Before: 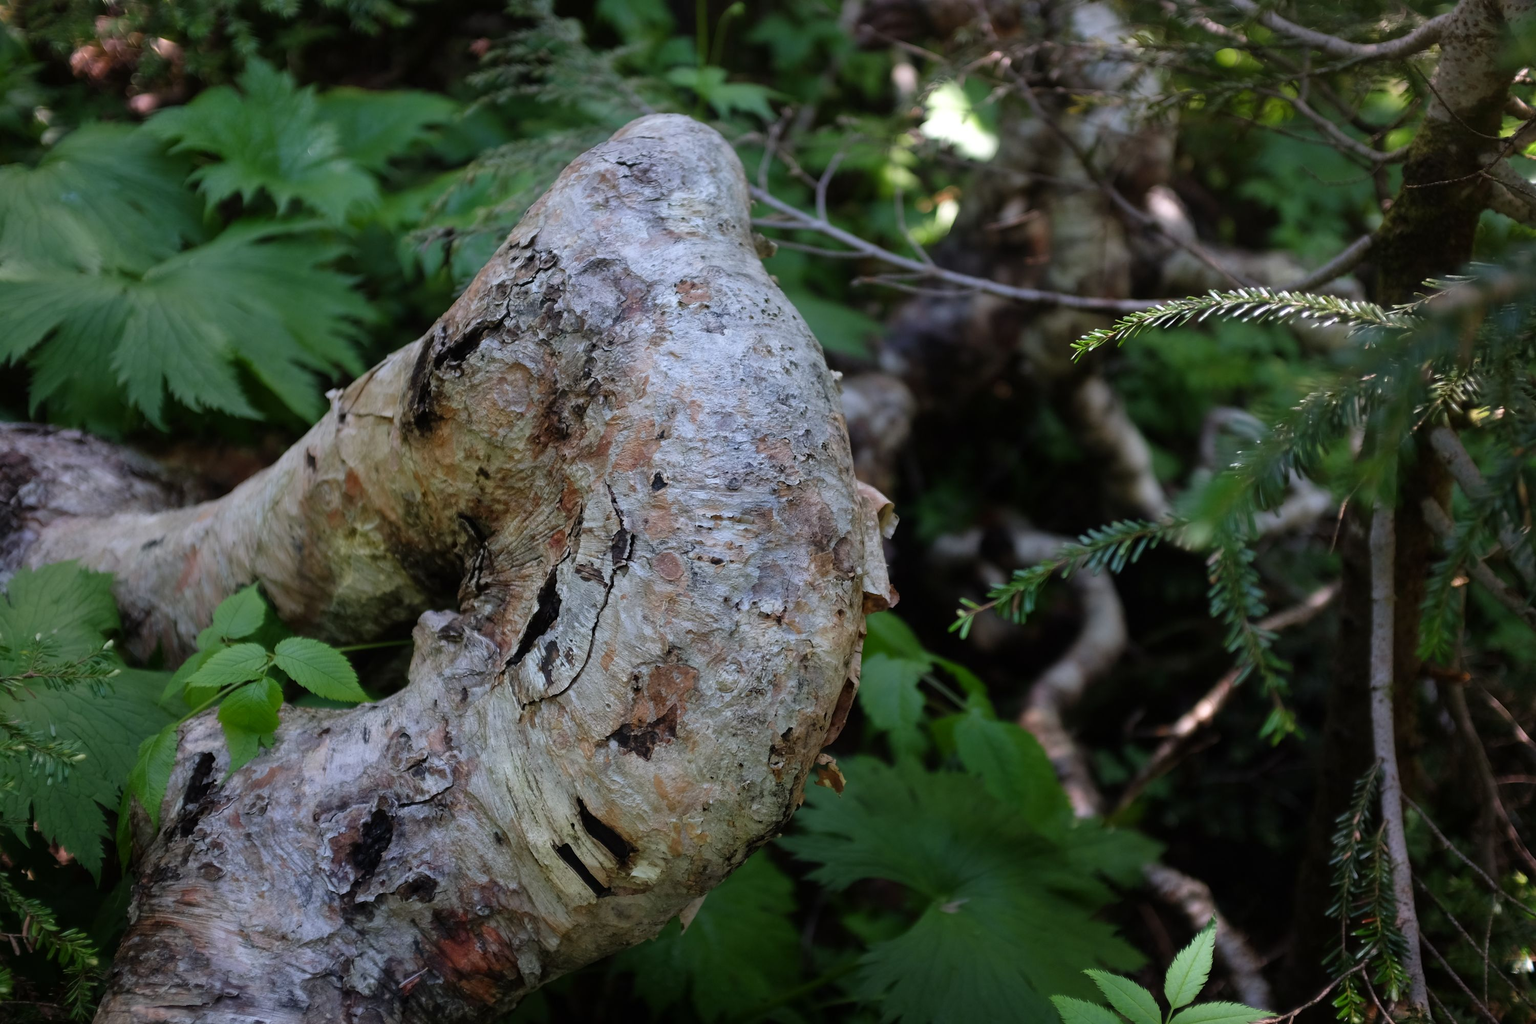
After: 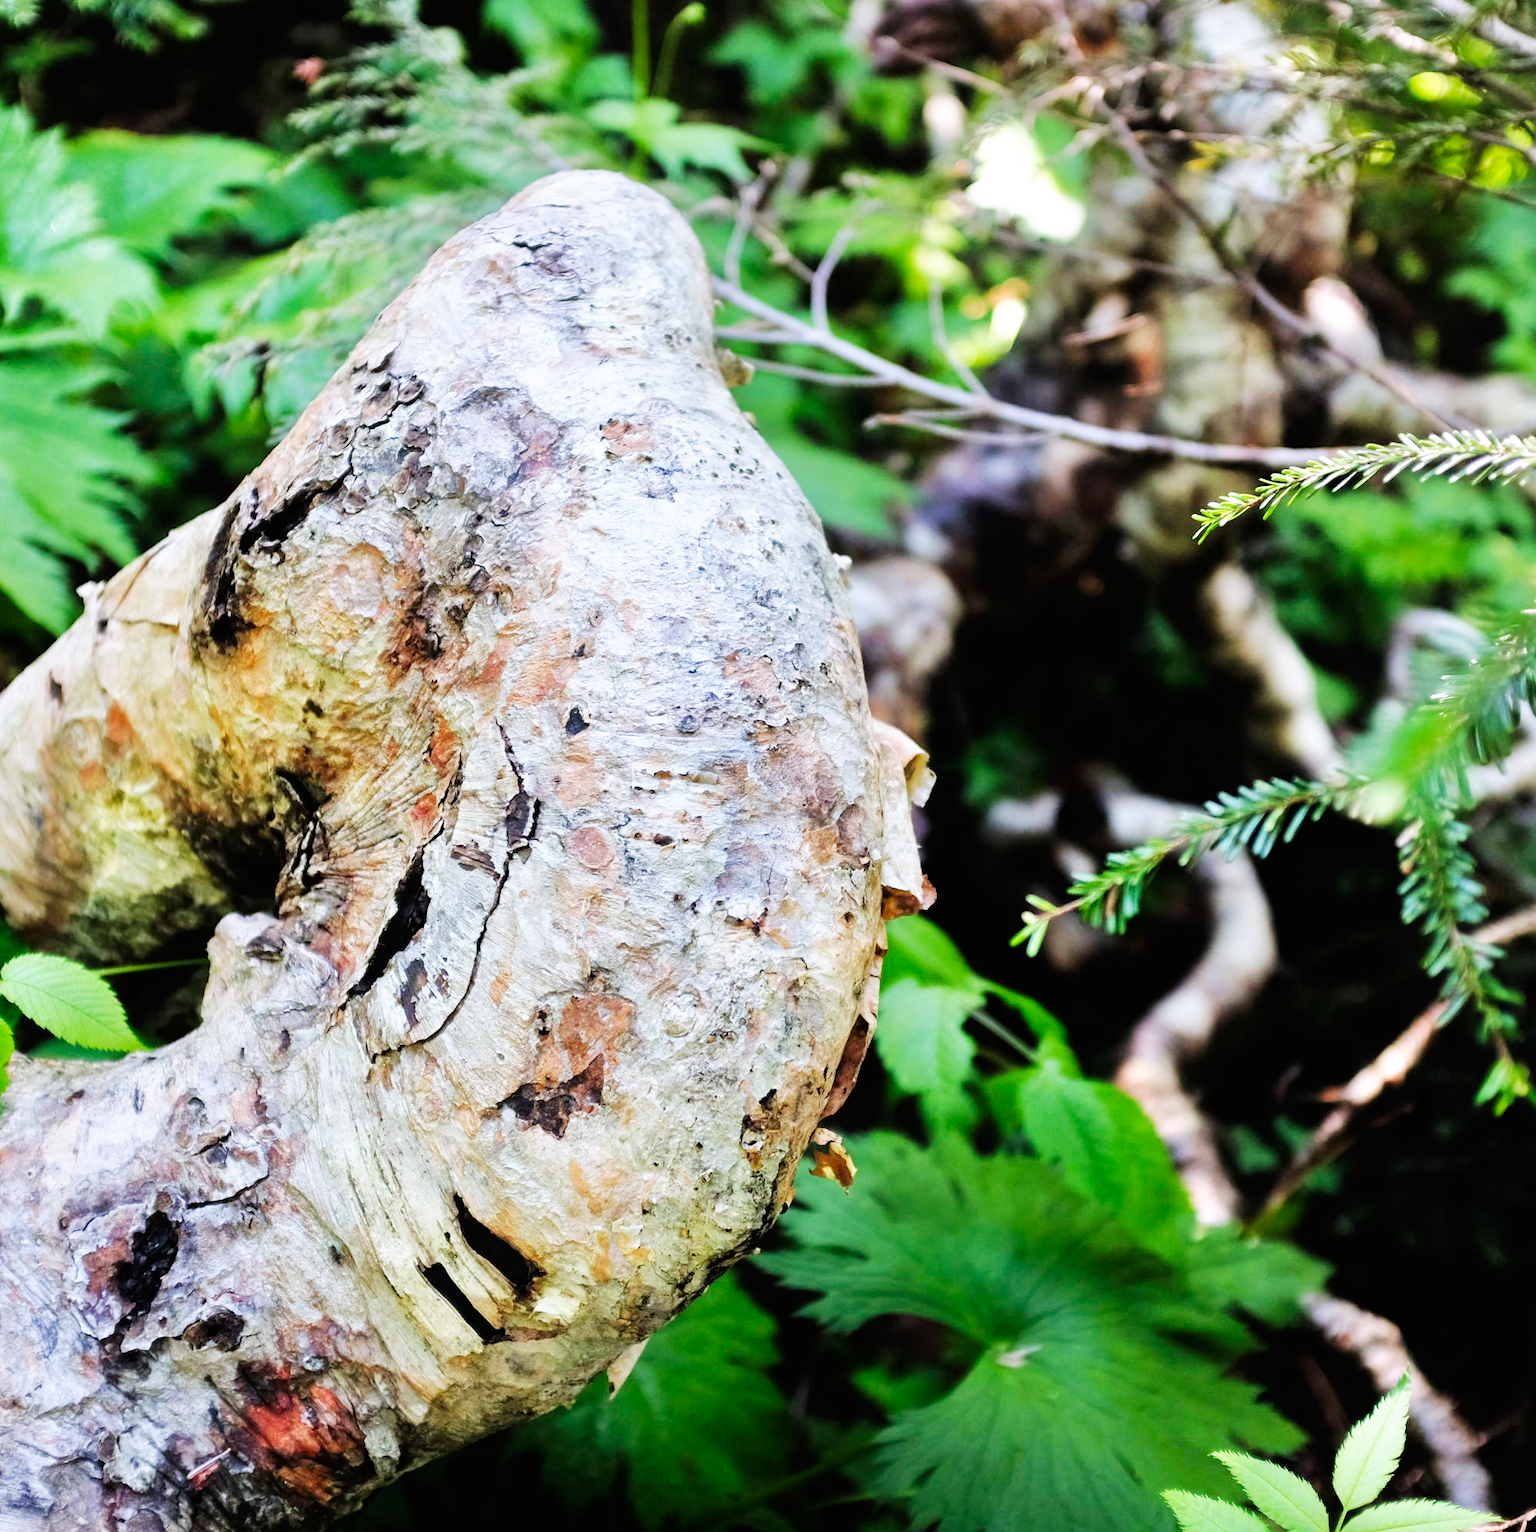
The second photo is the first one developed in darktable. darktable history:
crop and rotate: left 17.84%, right 15.329%
base curve: curves: ch0 [(0, 0) (0.007, 0.004) (0.027, 0.03) (0.046, 0.07) (0.207, 0.54) (0.442, 0.872) (0.673, 0.972) (1, 1)], preserve colors none
tone equalizer: -7 EV 0.151 EV, -6 EV 0.631 EV, -5 EV 1.13 EV, -4 EV 1.32 EV, -3 EV 1.14 EV, -2 EV 0.6 EV, -1 EV 0.165 EV
